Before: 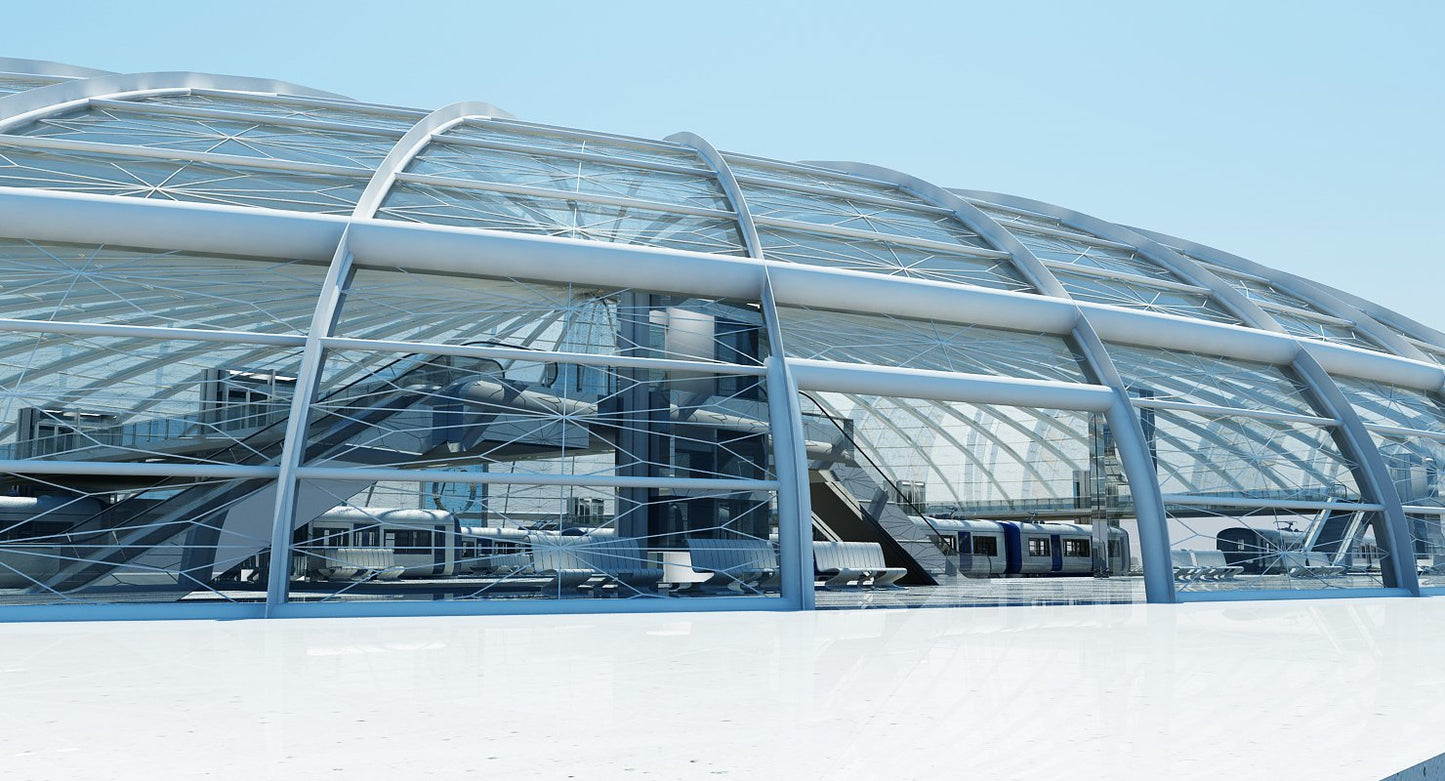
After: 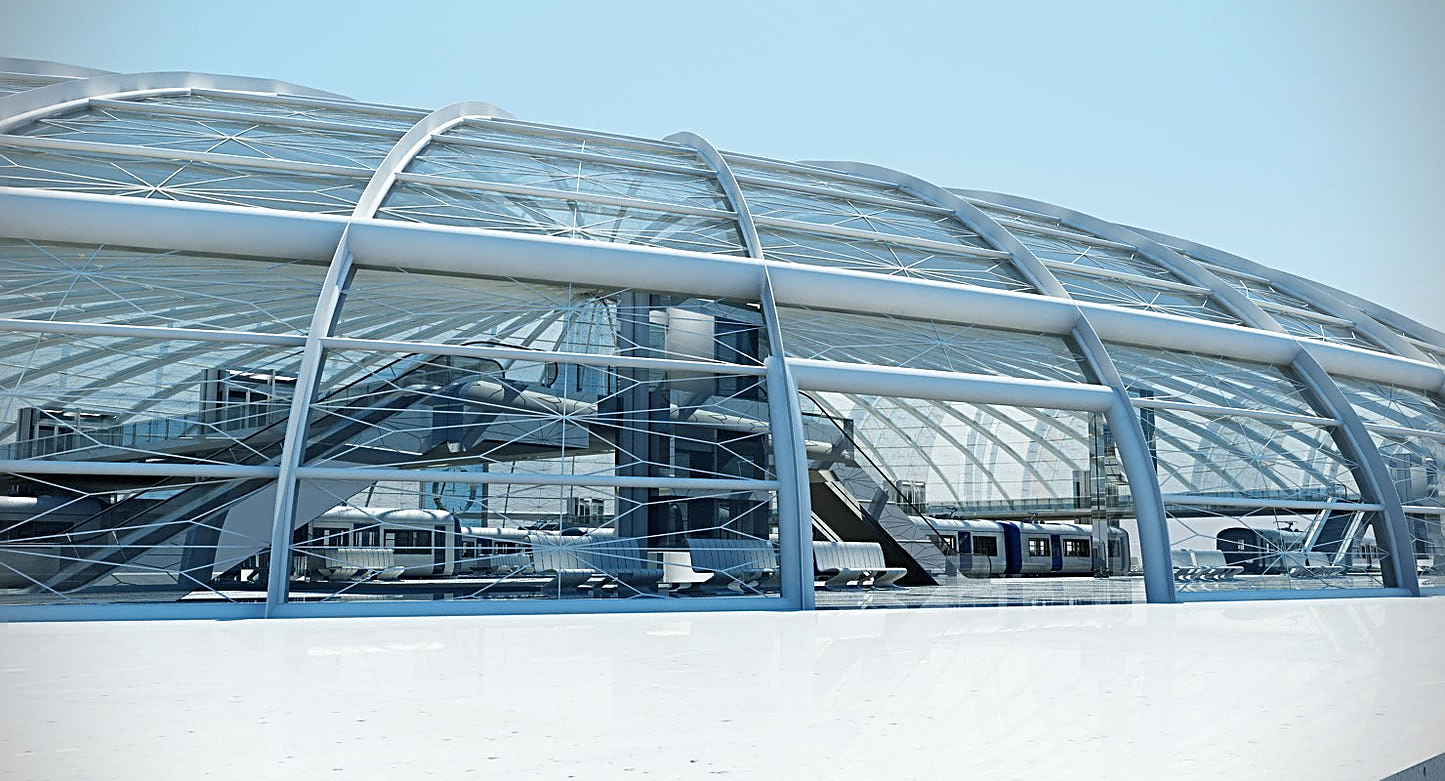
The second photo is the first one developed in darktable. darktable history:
sharpen: radius 3.125
vignetting: dithering 8-bit output, unbound false
